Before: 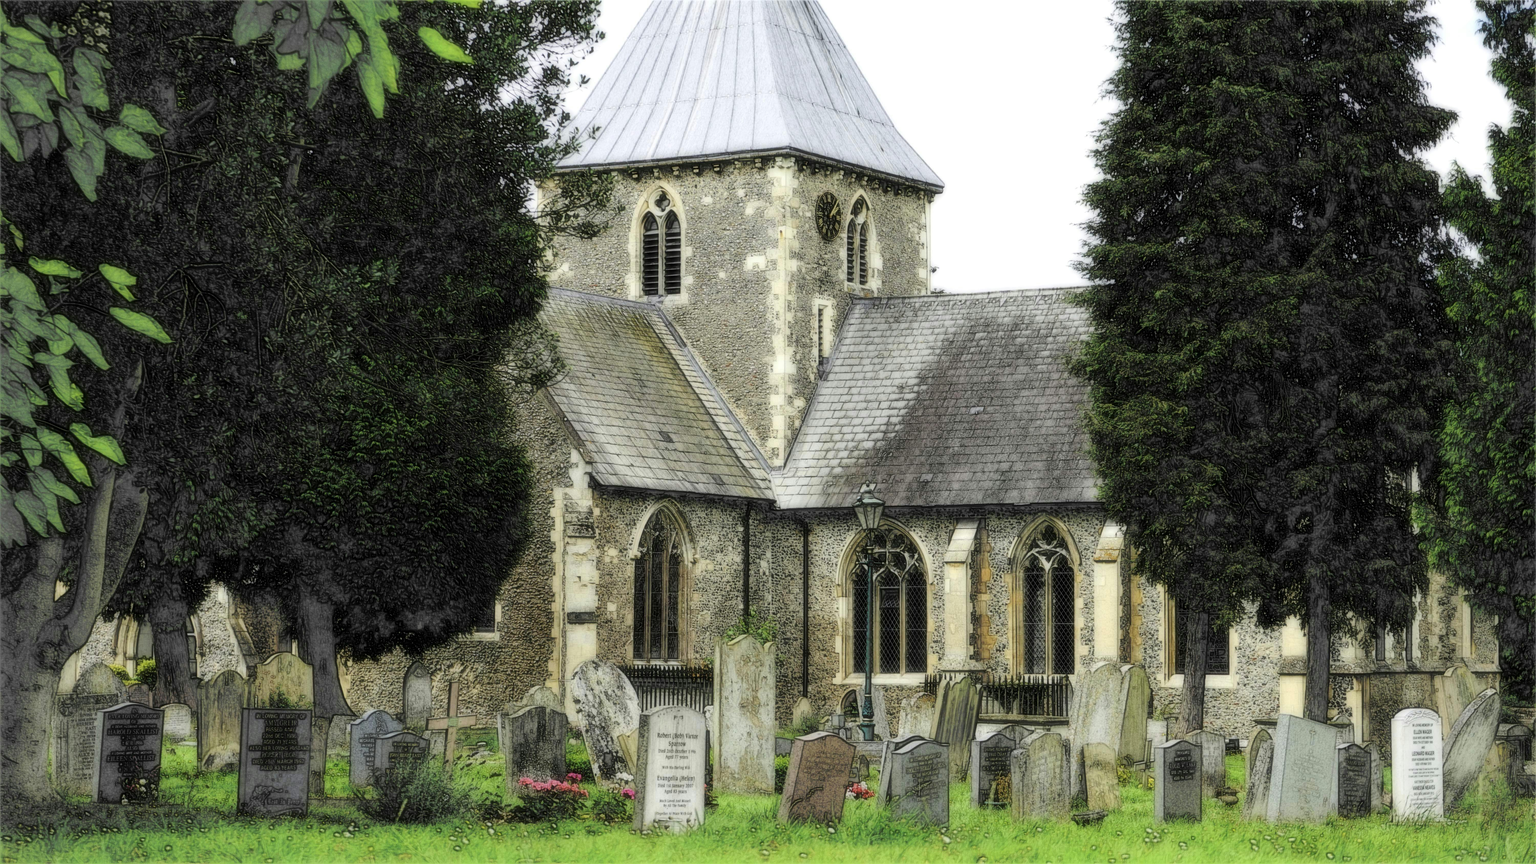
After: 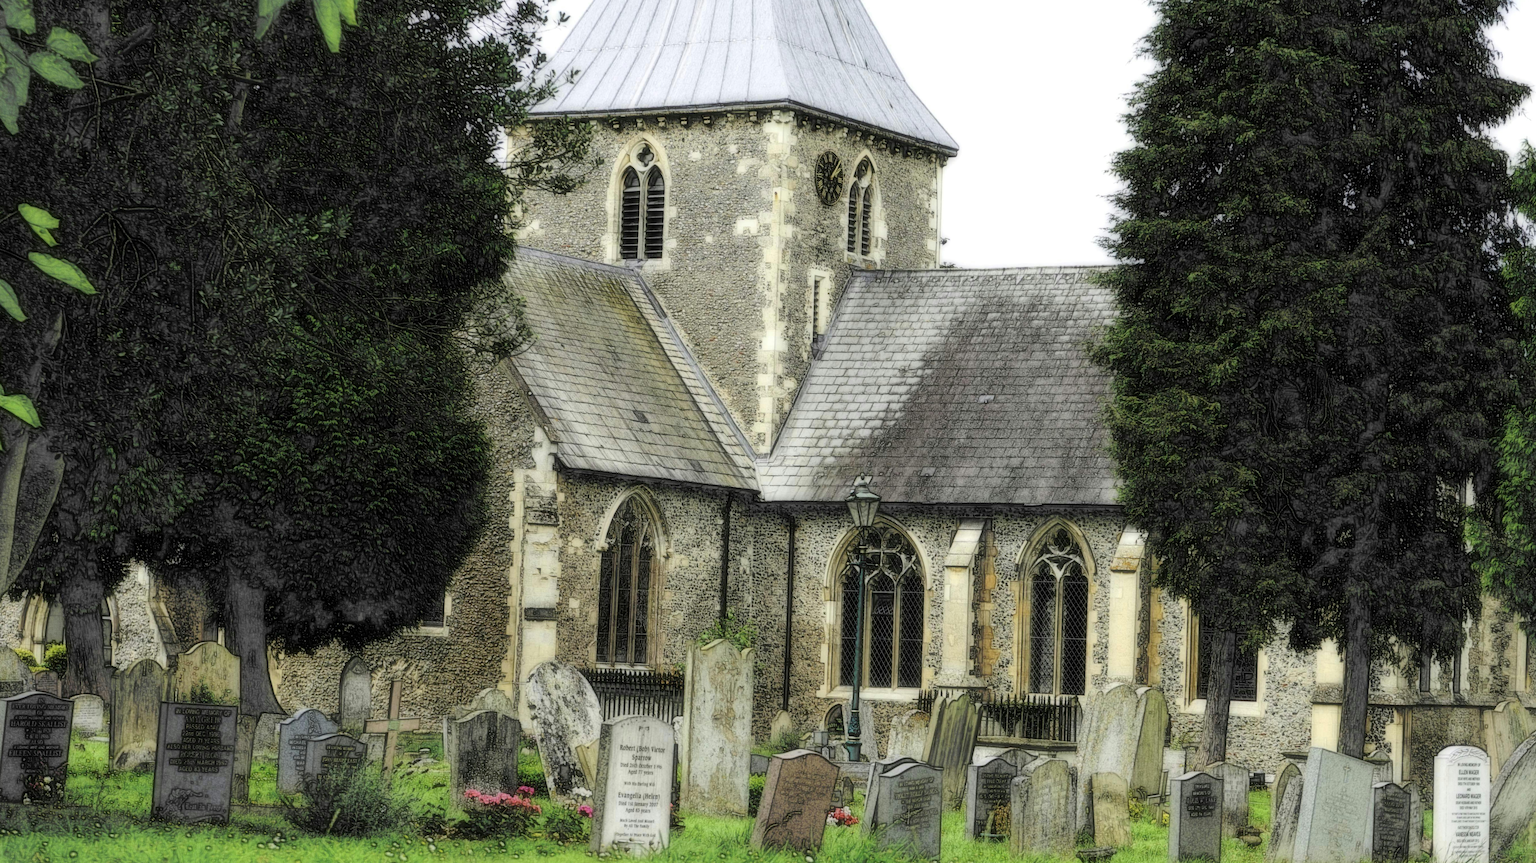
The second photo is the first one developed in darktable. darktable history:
crop and rotate: angle -1.93°, left 3.167%, top 4.191%, right 1.363%, bottom 0.432%
